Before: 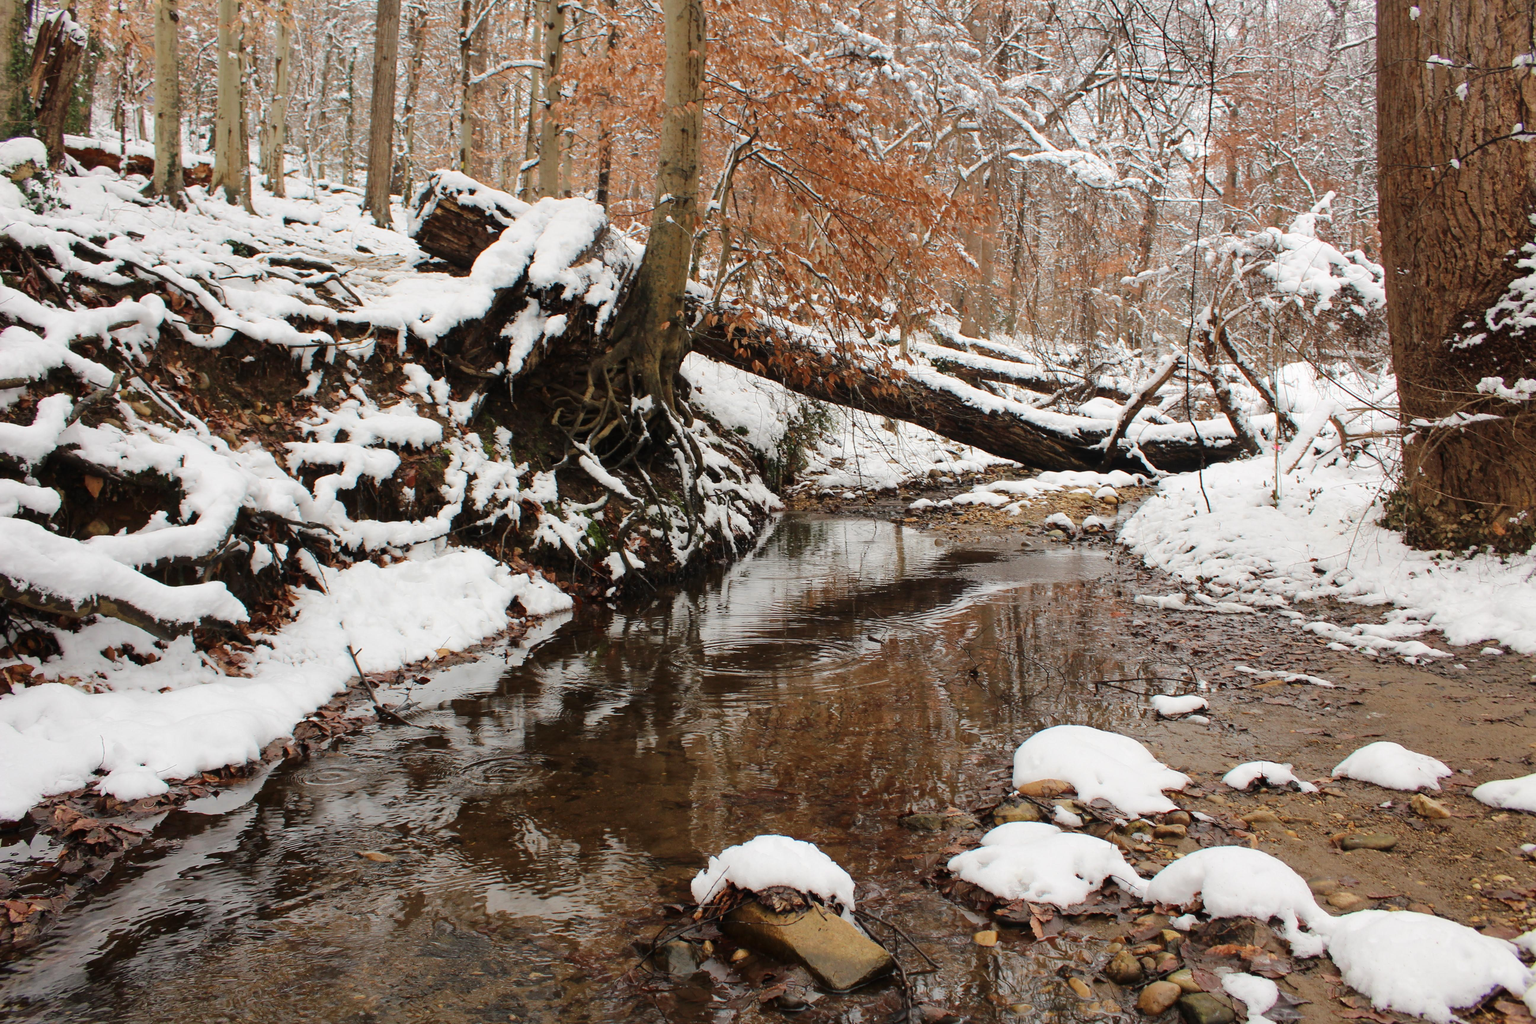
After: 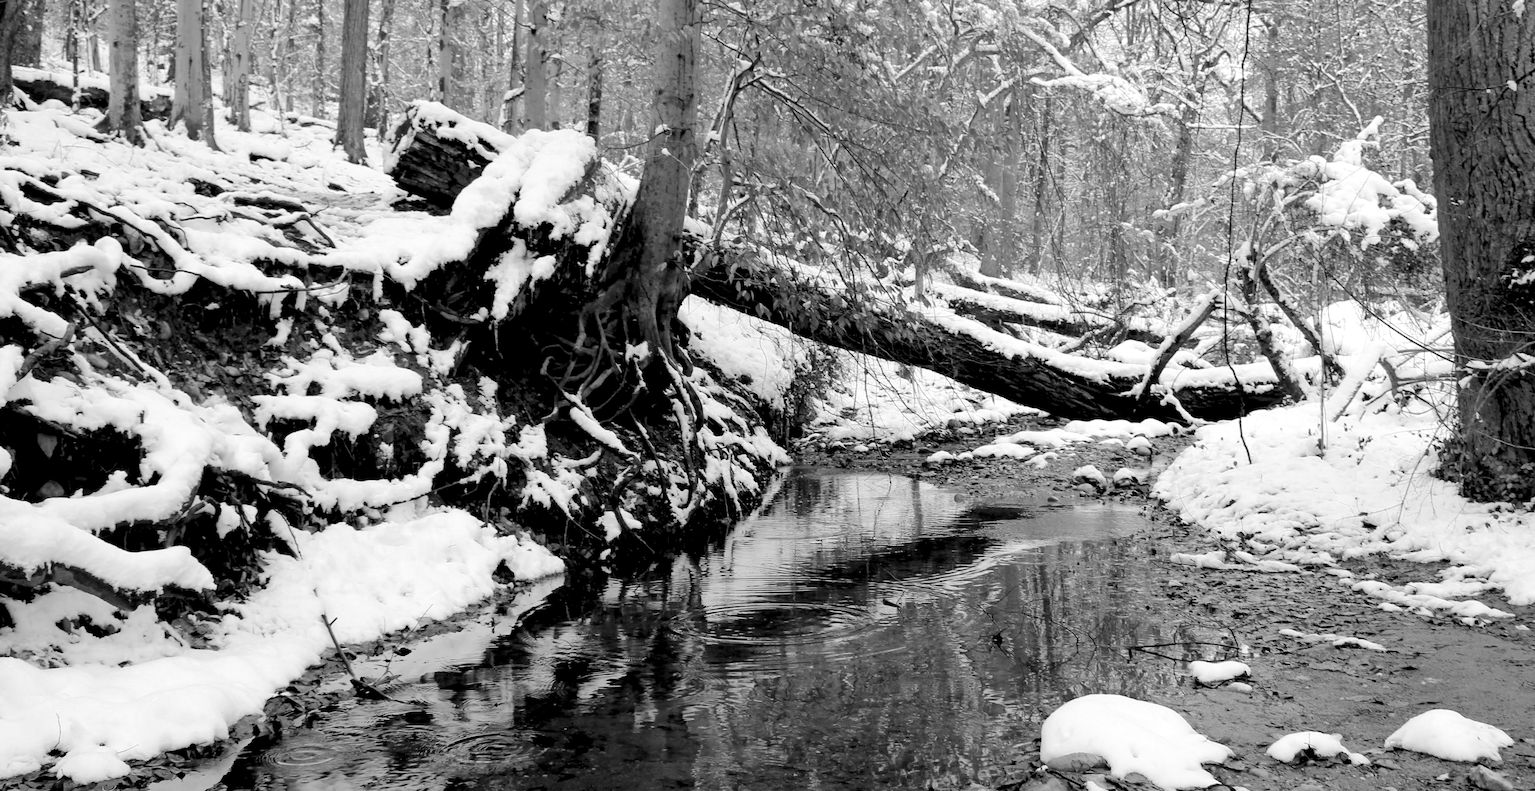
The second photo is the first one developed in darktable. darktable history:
crop: left 2.737%, top 7.287%, right 3.421%, bottom 20.179%
rgb levels: levels [[0.013, 0.434, 0.89], [0, 0.5, 1], [0, 0.5, 1]]
rotate and perspective: rotation -0.45°, automatic cropping original format, crop left 0.008, crop right 0.992, crop top 0.012, crop bottom 0.988
monochrome: on, module defaults
